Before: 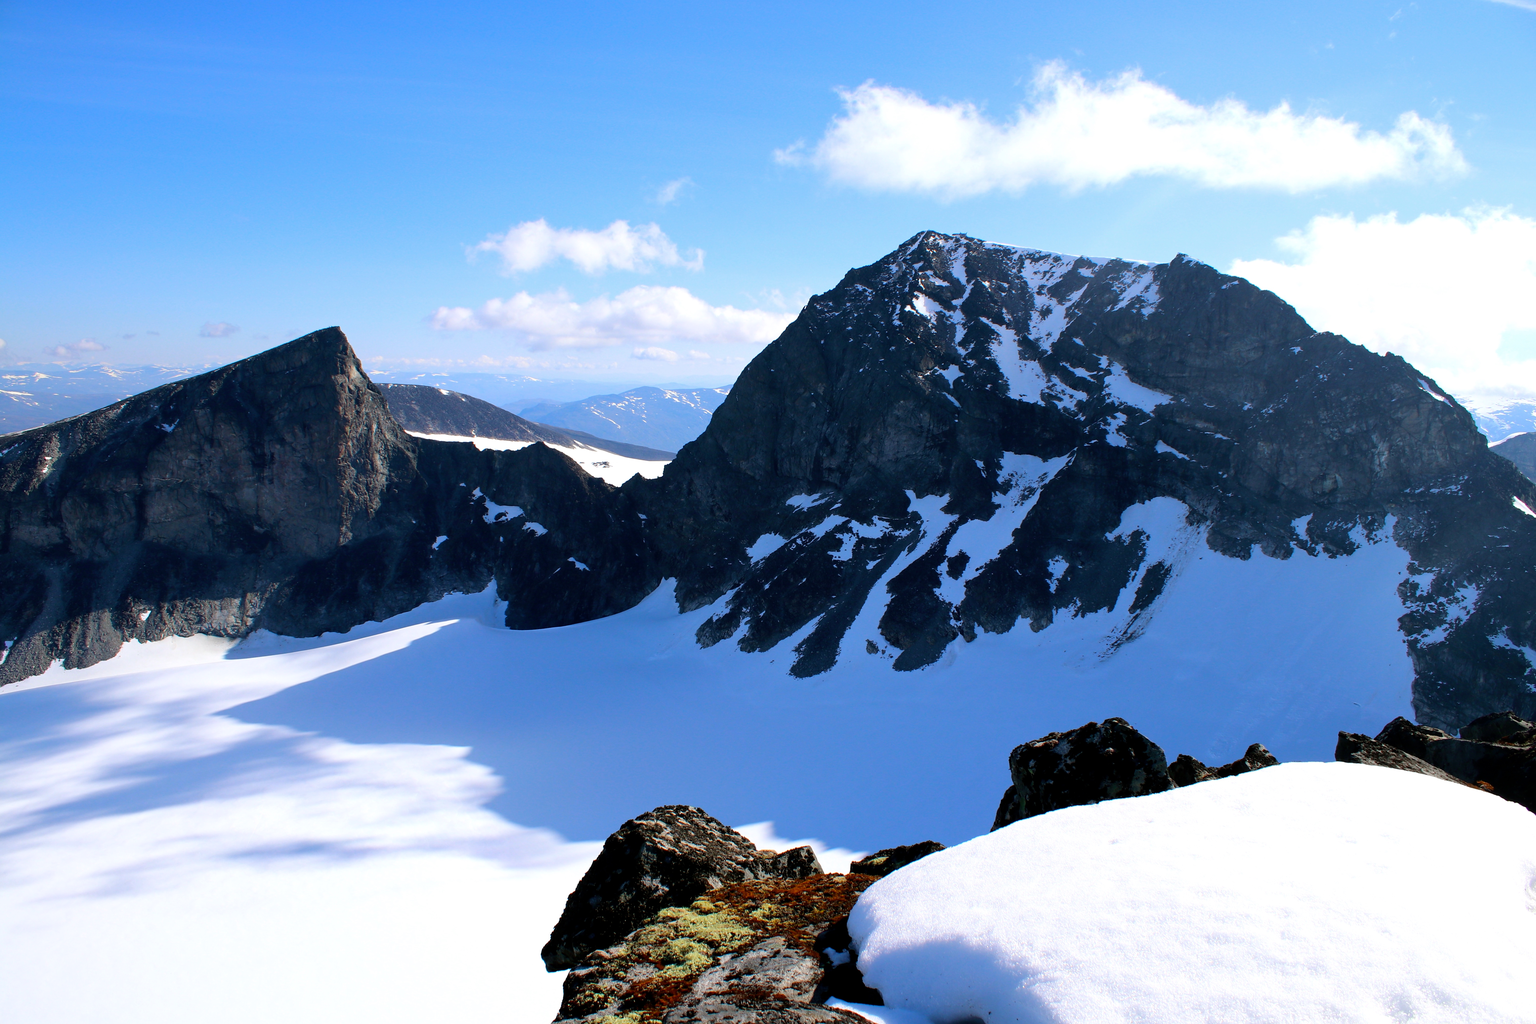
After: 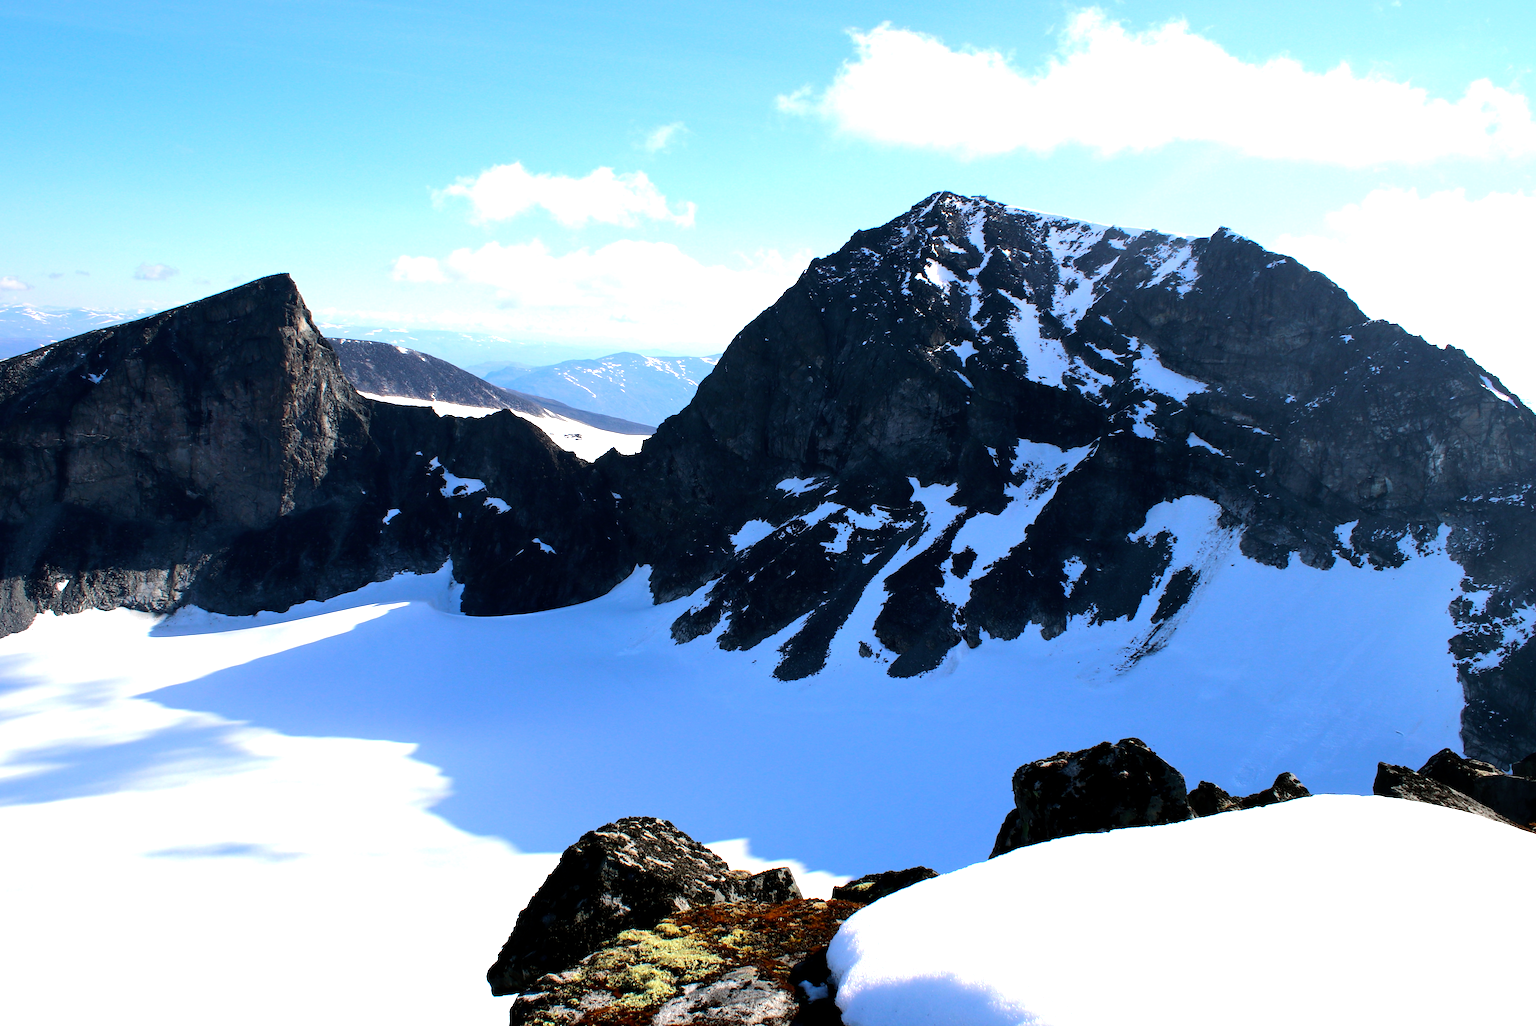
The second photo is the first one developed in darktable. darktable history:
crop and rotate: angle -2.12°, left 3.157%, top 3.886%, right 1.573%, bottom 0.596%
tone equalizer: -8 EV -0.712 EV, -7 EV -0.723 EV, -6 EV -0.585 EV, -5 EV -0.373 EV, -3 EV 0.37 EV, -2 EV 0.6 EV, -1 EV 0.691 EV, +0 EV 0.723 EV, edges refinement/feathering 500, mask exposure compensation -1.57 EV, preserve details no
